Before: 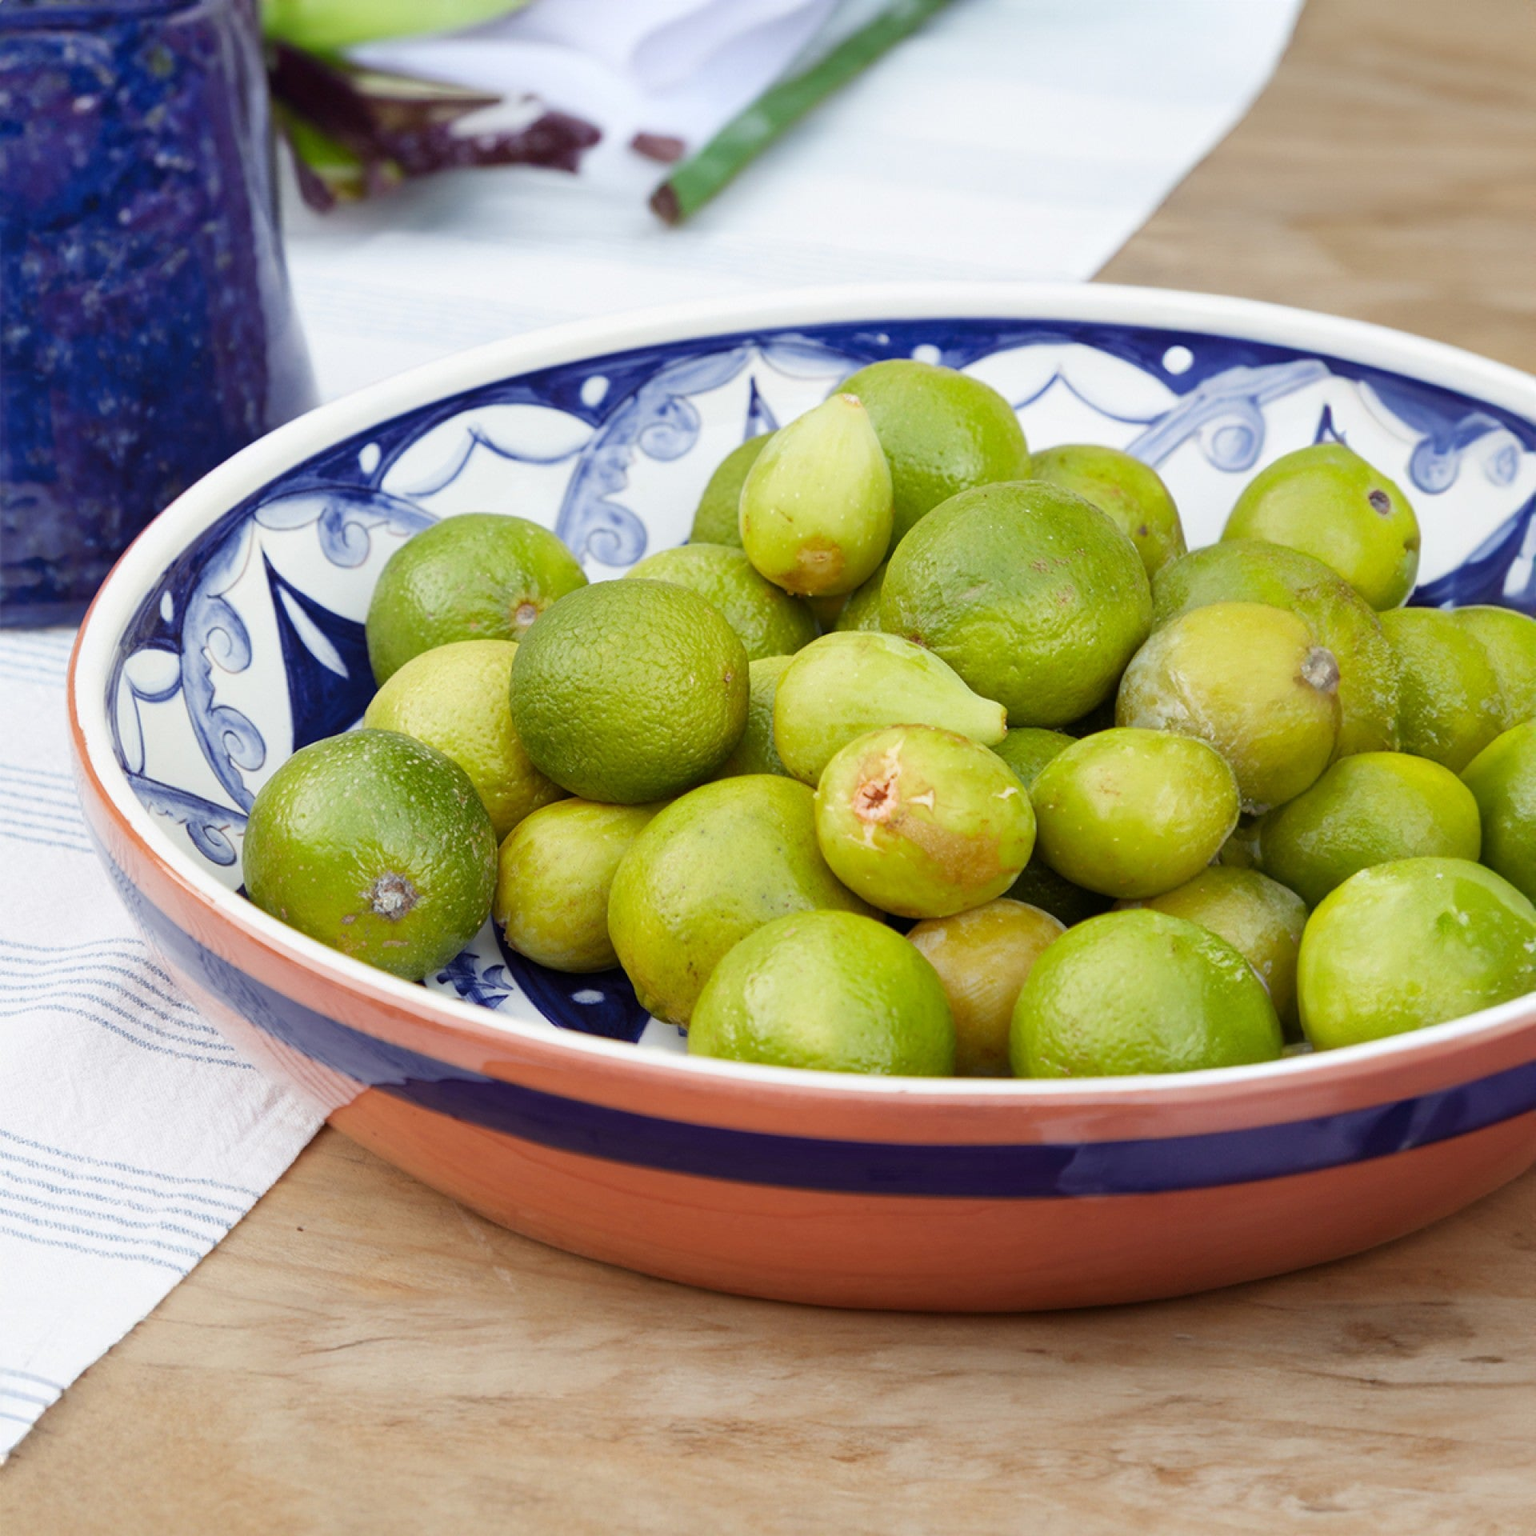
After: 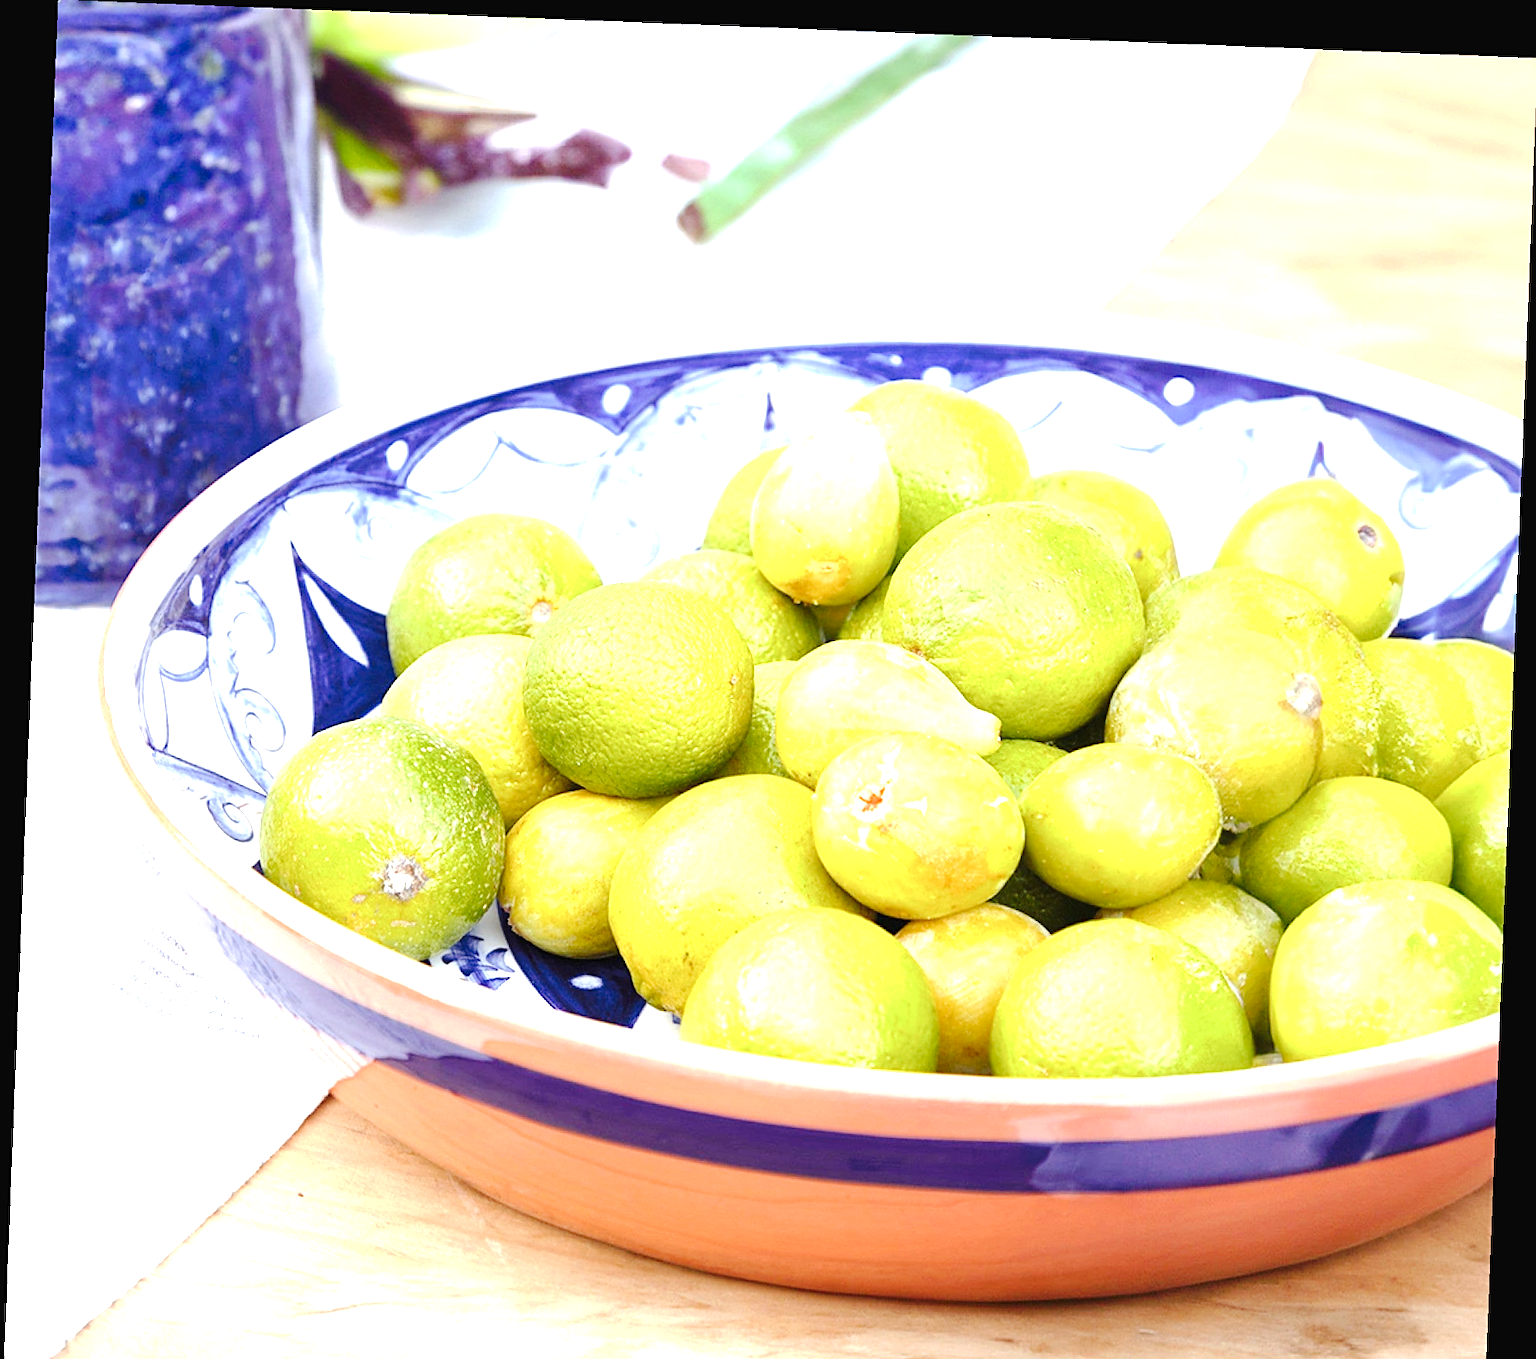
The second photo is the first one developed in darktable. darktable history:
exposure: black level correction 0, exposure 1.741 EV, compensate exposure bias true, compensate highlight preservation false
crop and rotate: top 0%, bottom 11.49%
tone curve: curves: ch0 [(0, 0) (0.003, 0.02) (0.011, 0.023) (0.025, 0.028) (0.044, 0.045) (0.069, 0.063) (0.1, 0.09) (0.136, 0.122) (0.177, 0.166) (0.224, 0.223) (0.277, 0.297) (0.335, 0.384) (0.399, 0.461) (0.468, 0.549) (0.543, 0.632) (0.623, 0.705) (0.709, 0.772) (0.801, 0.844) (0.898, 0.91) (1, 1)], preserve colors none
sharpen: on, module defaults
rotate and perspective: rotation 2.27°, automatic cropping off
